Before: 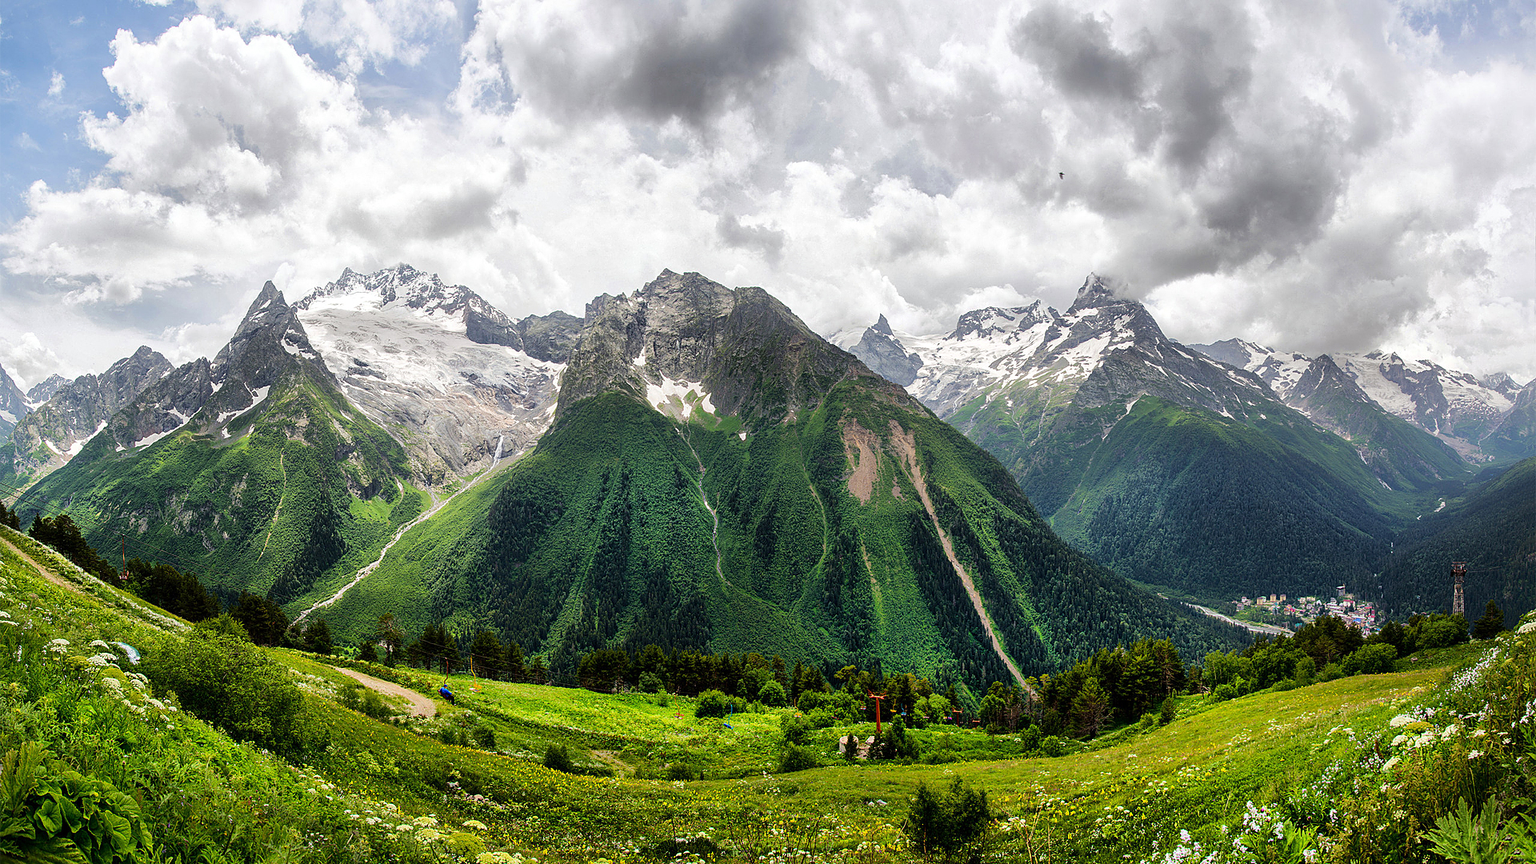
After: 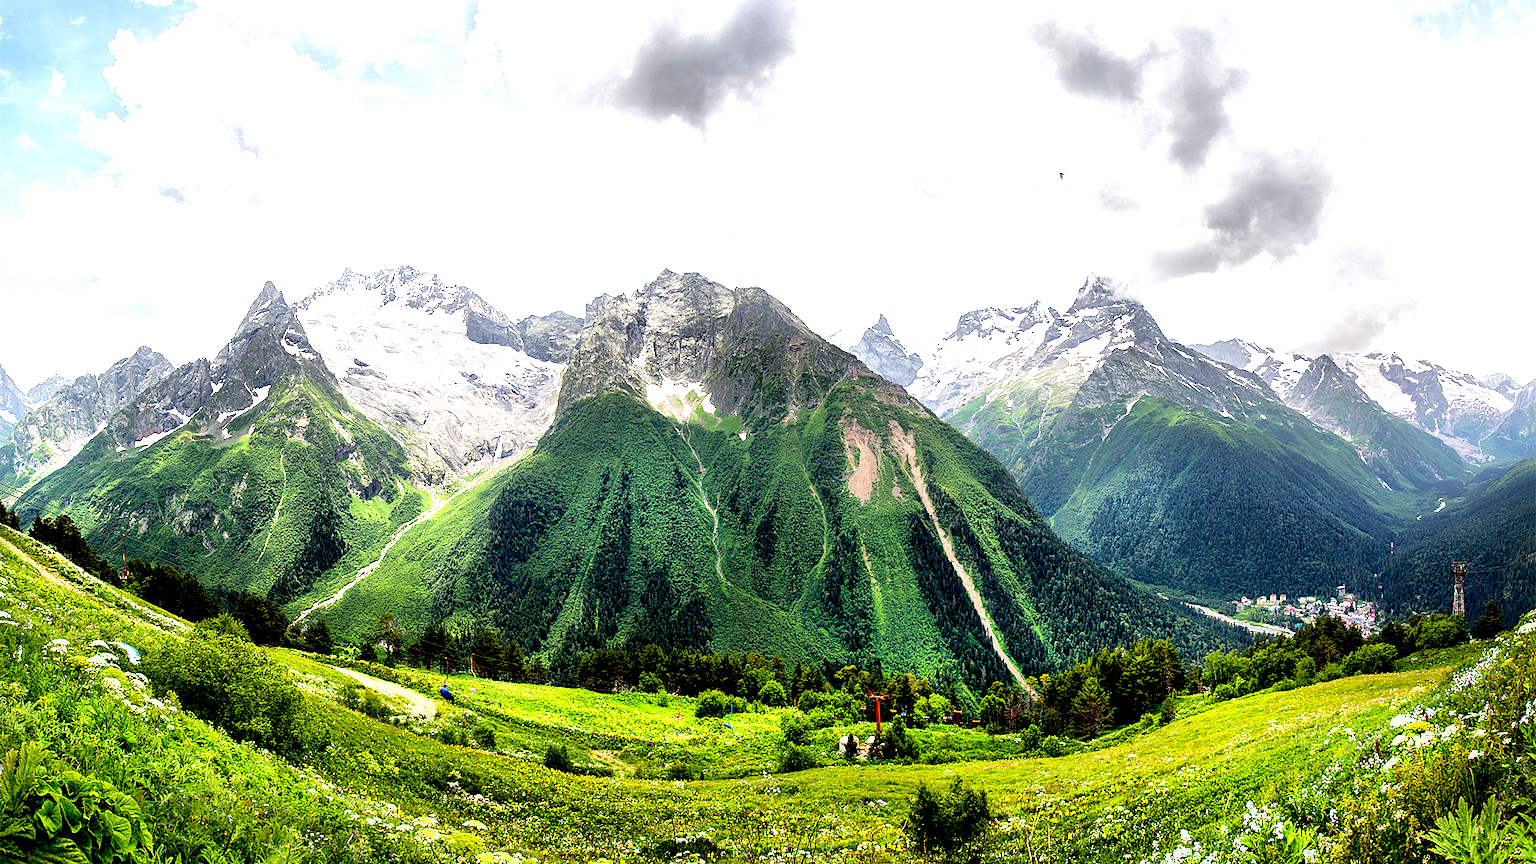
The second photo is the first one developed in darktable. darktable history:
color correction: highlights a* 0.075, highlights b* -0.339
exposure: black level correction 0.011, exposure 1.084 EV, compensate highlight preservation false
